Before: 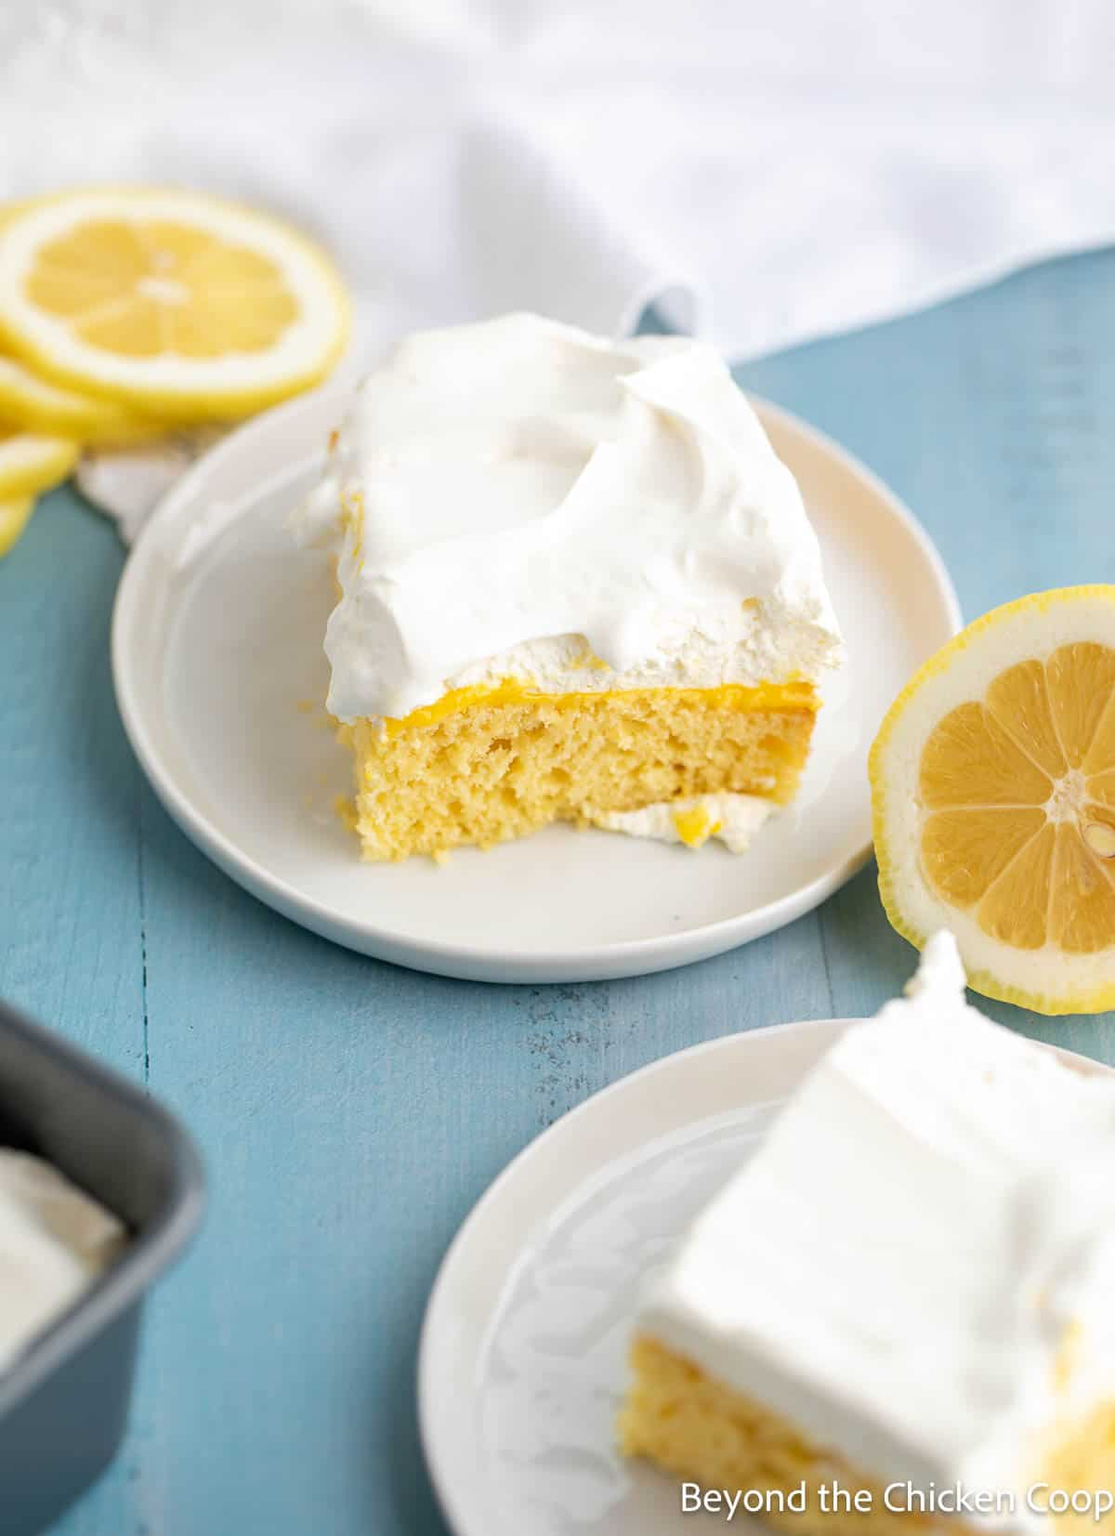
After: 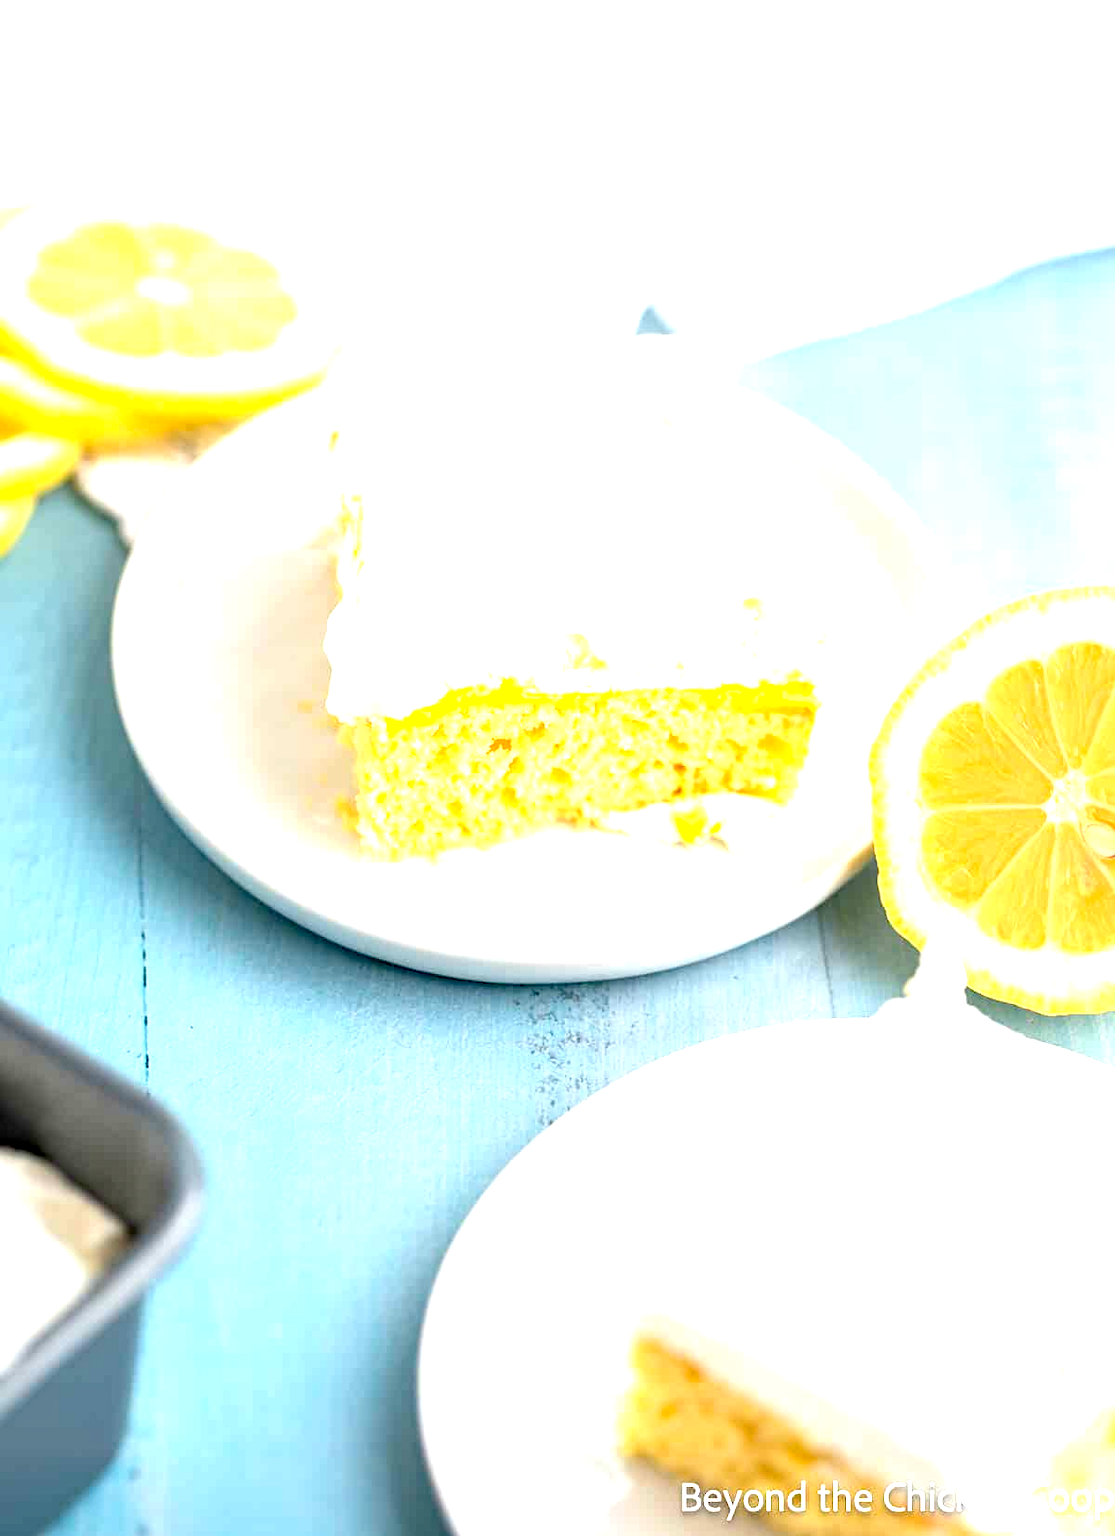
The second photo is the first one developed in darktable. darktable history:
haze removal: compatibility mode true, adaptive false
exposure: black level correction 0, exposure 1.367 EV, compensate highlight preservation false
